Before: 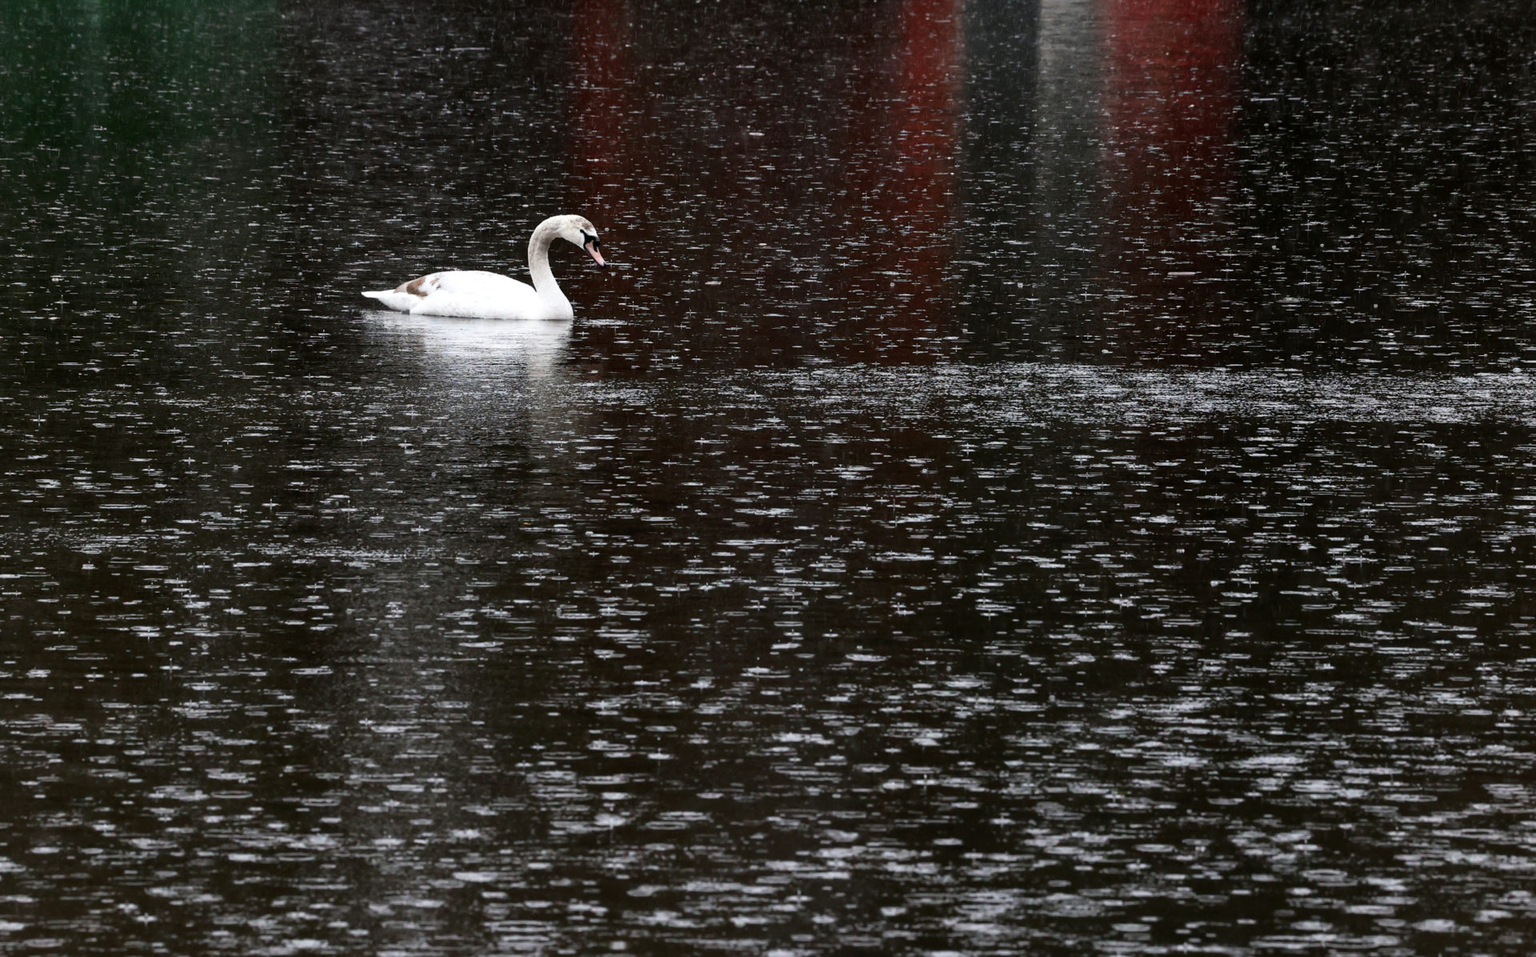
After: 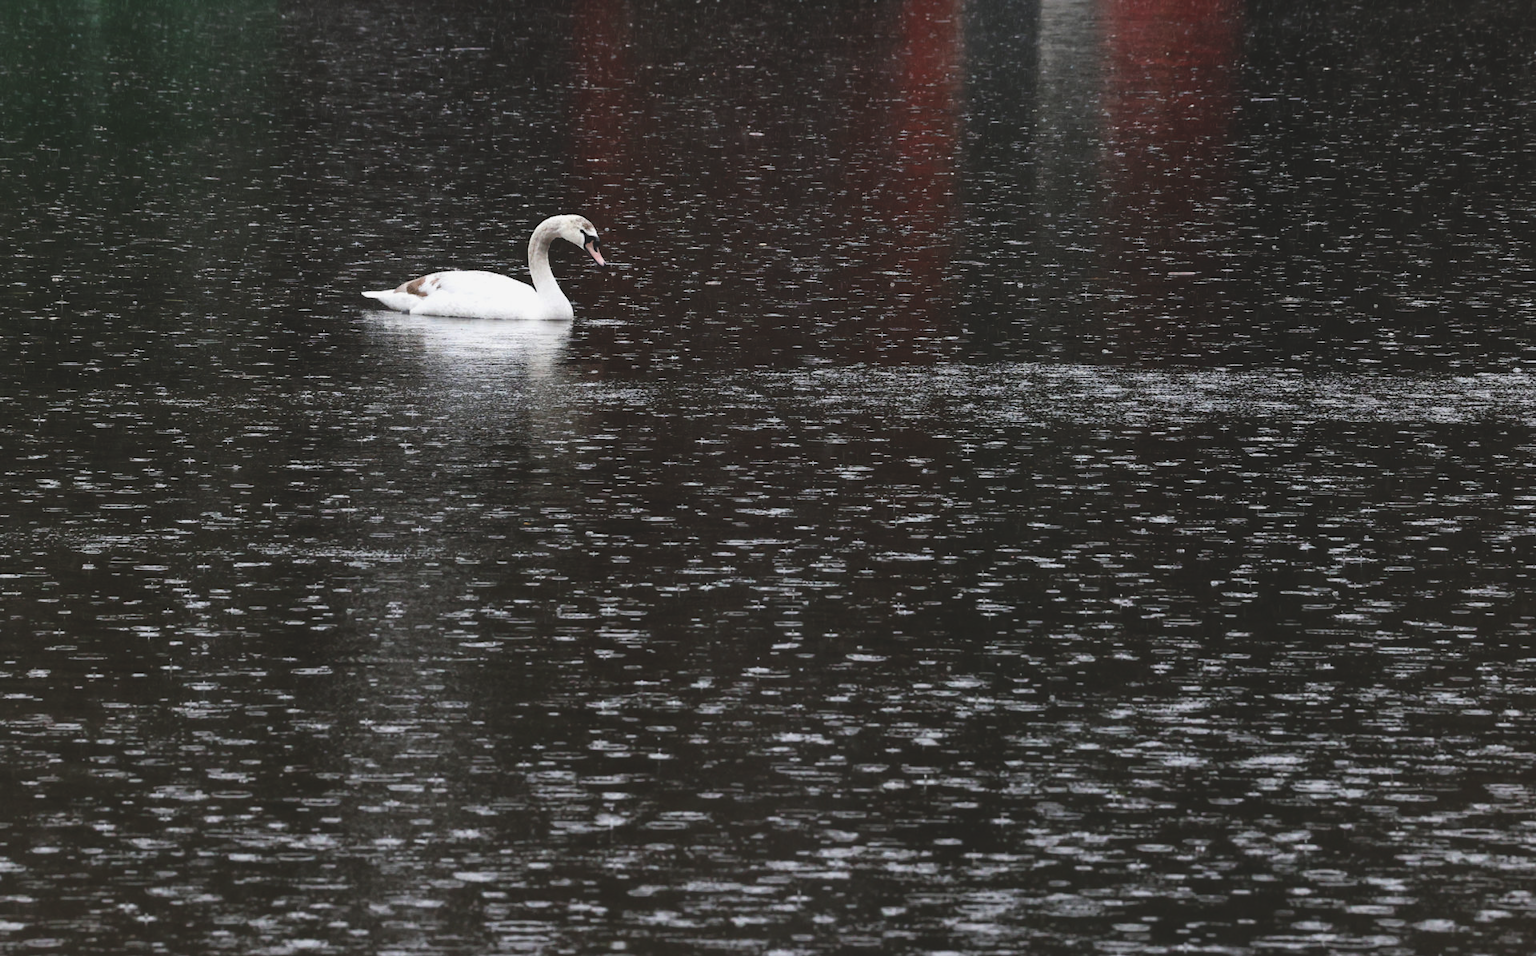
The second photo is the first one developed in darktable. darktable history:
exposure: black level correction -0.015, exposure -0.129 EV, compensate highlight preservation false
